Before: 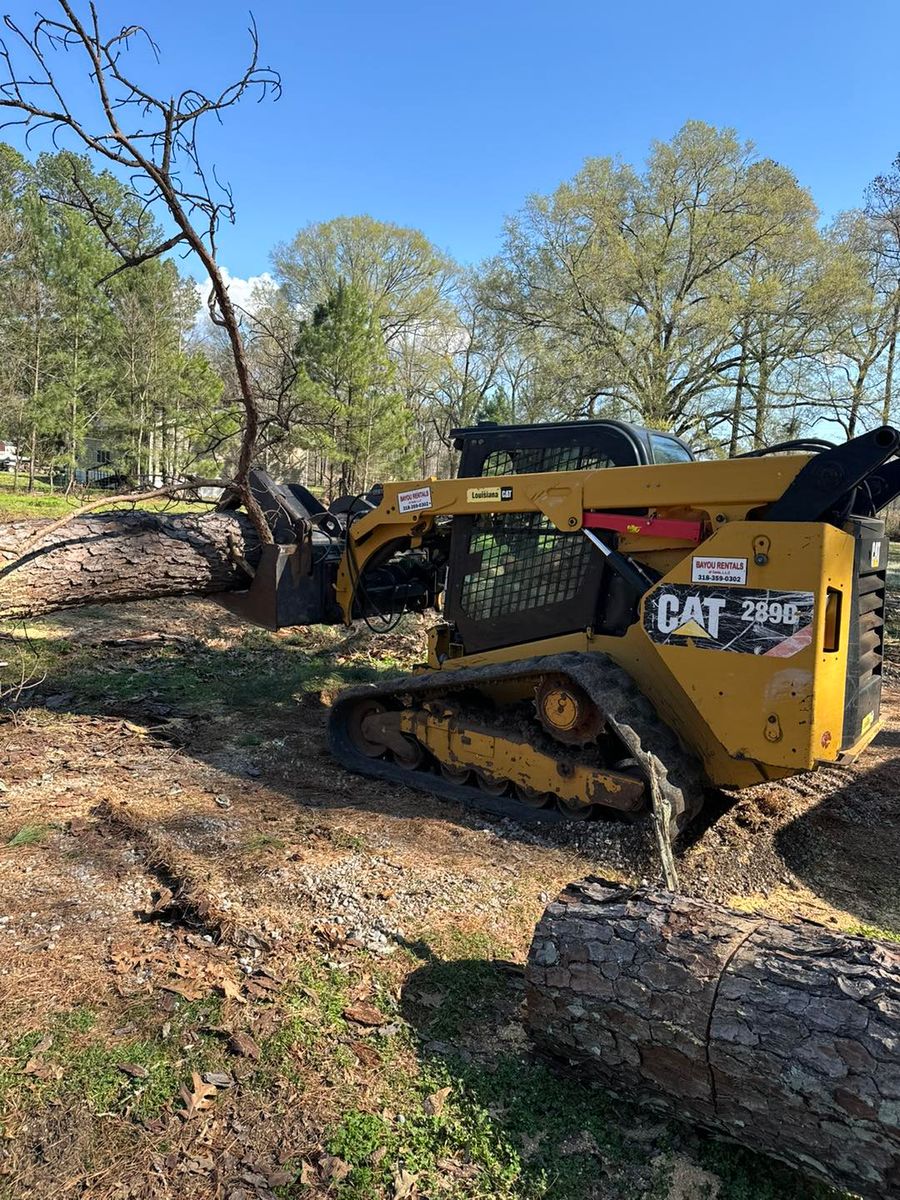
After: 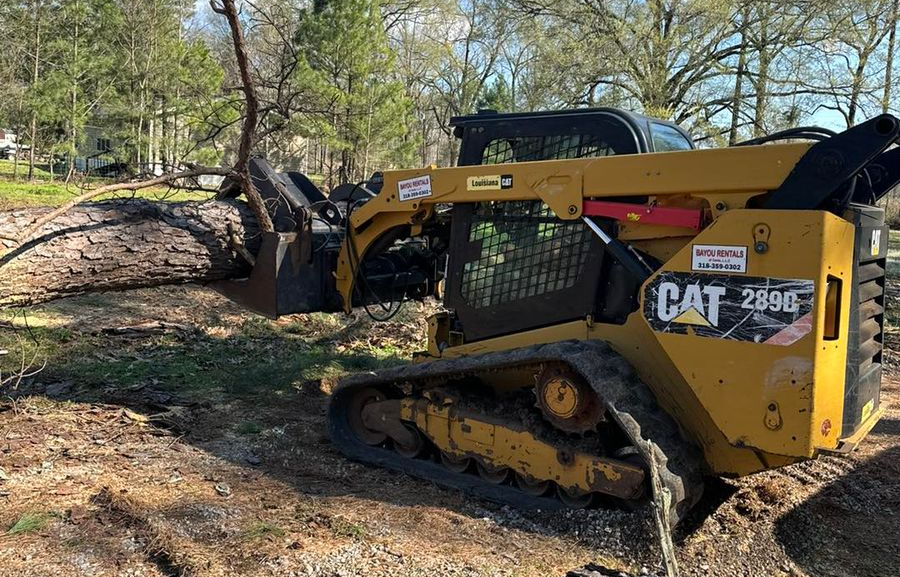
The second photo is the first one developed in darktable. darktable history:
crop and rotate: top 26.012%, bottom 25.833%
